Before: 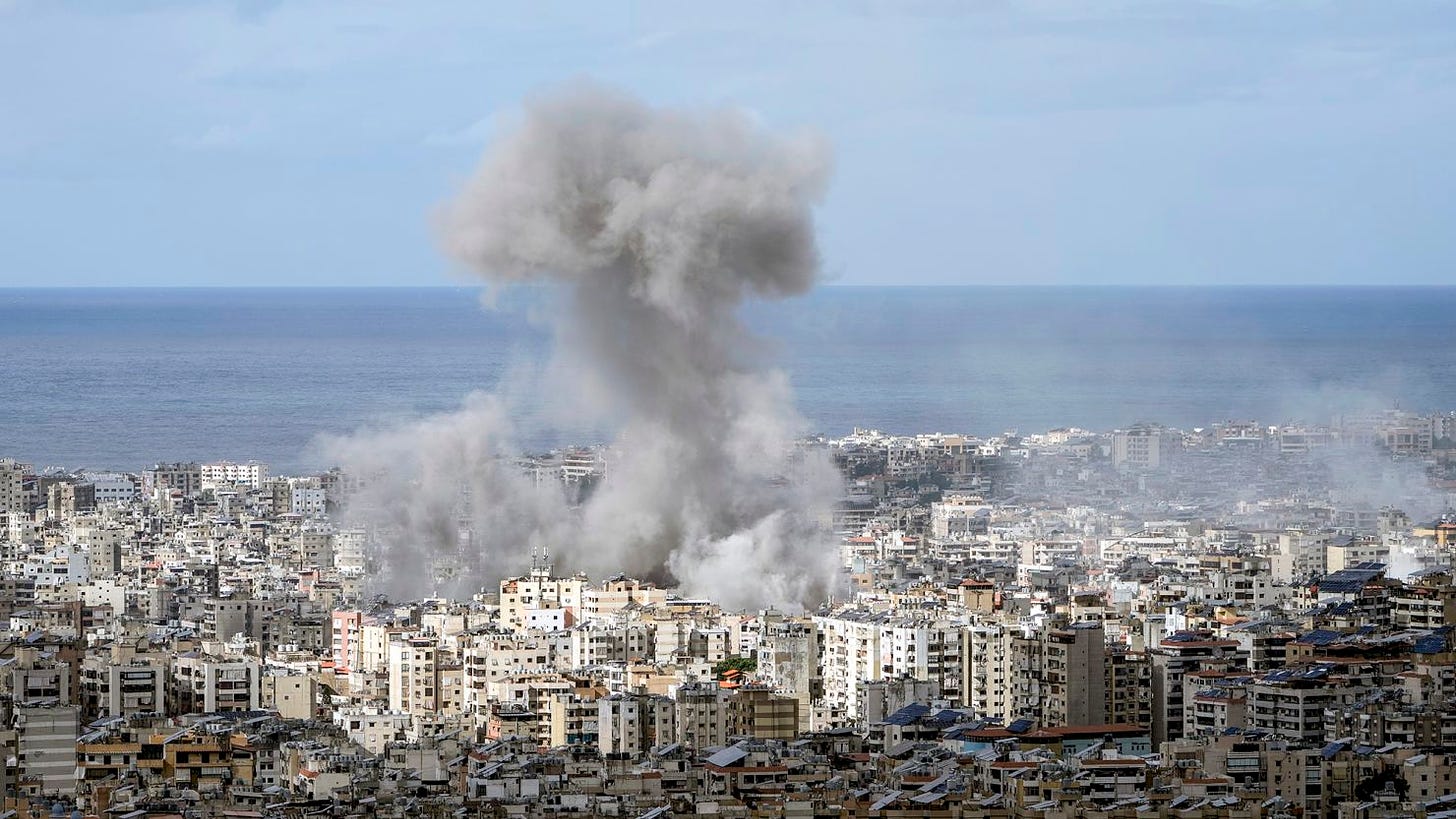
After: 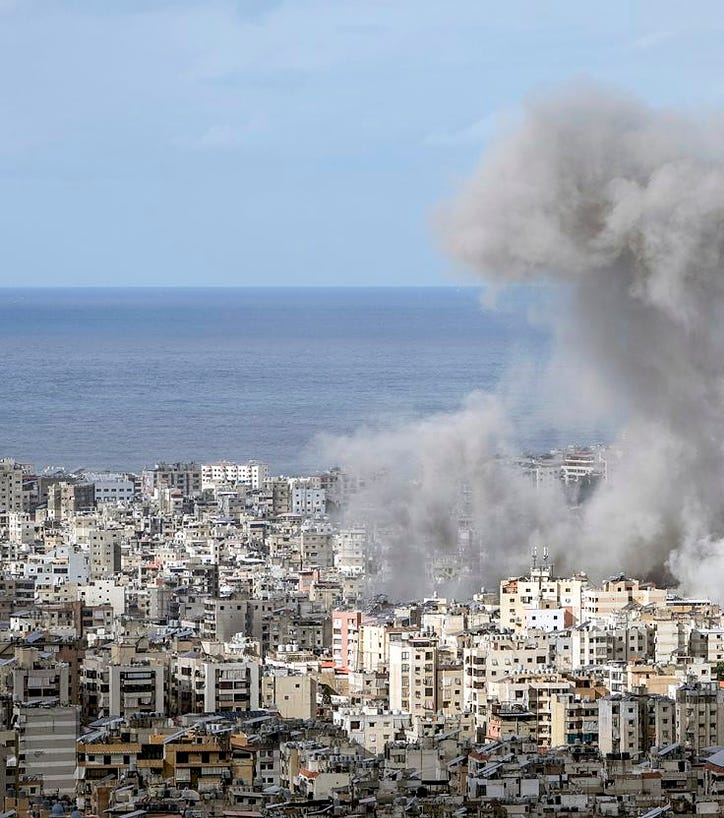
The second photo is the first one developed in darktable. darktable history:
crop and rotate: left 0.012%, top 0%, right 50.201%
